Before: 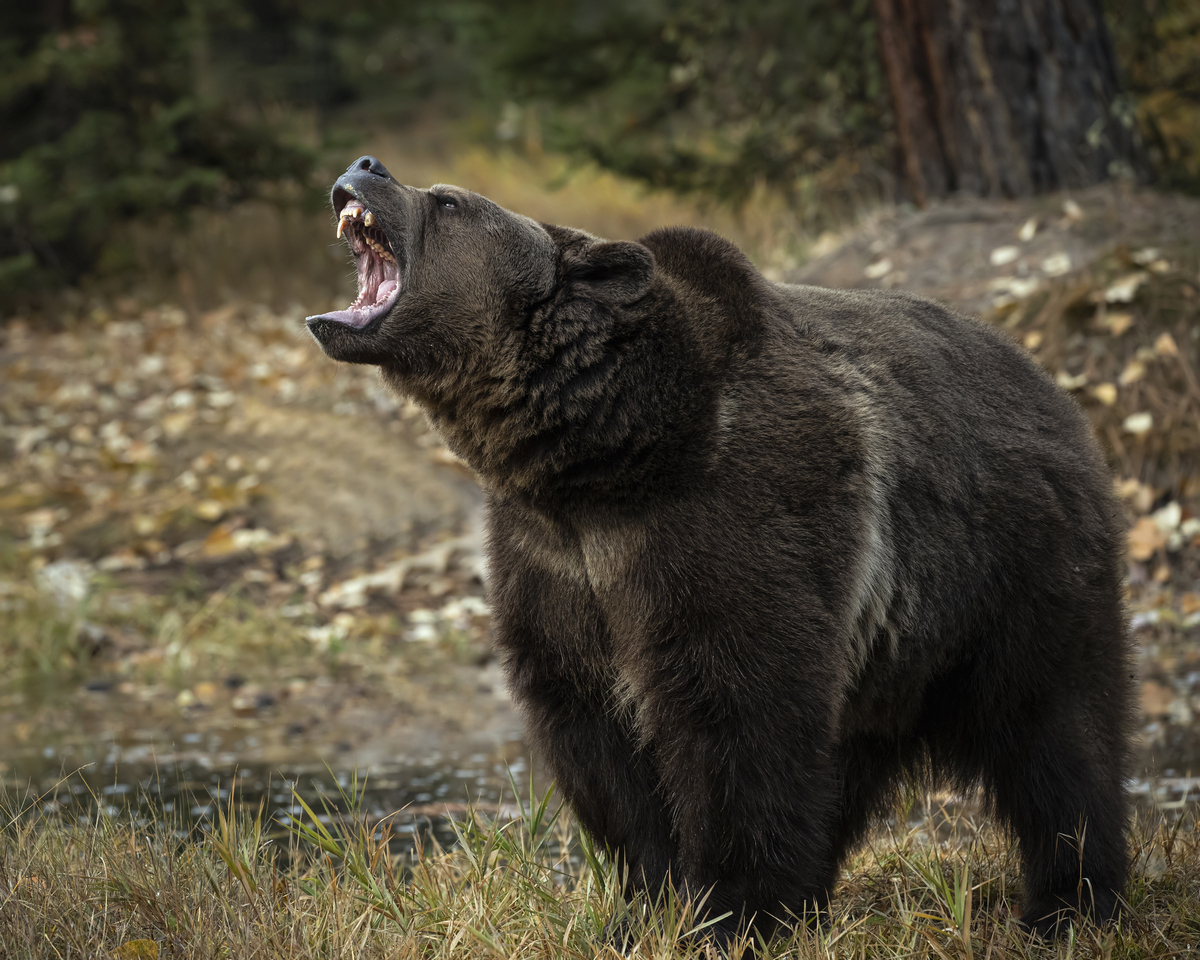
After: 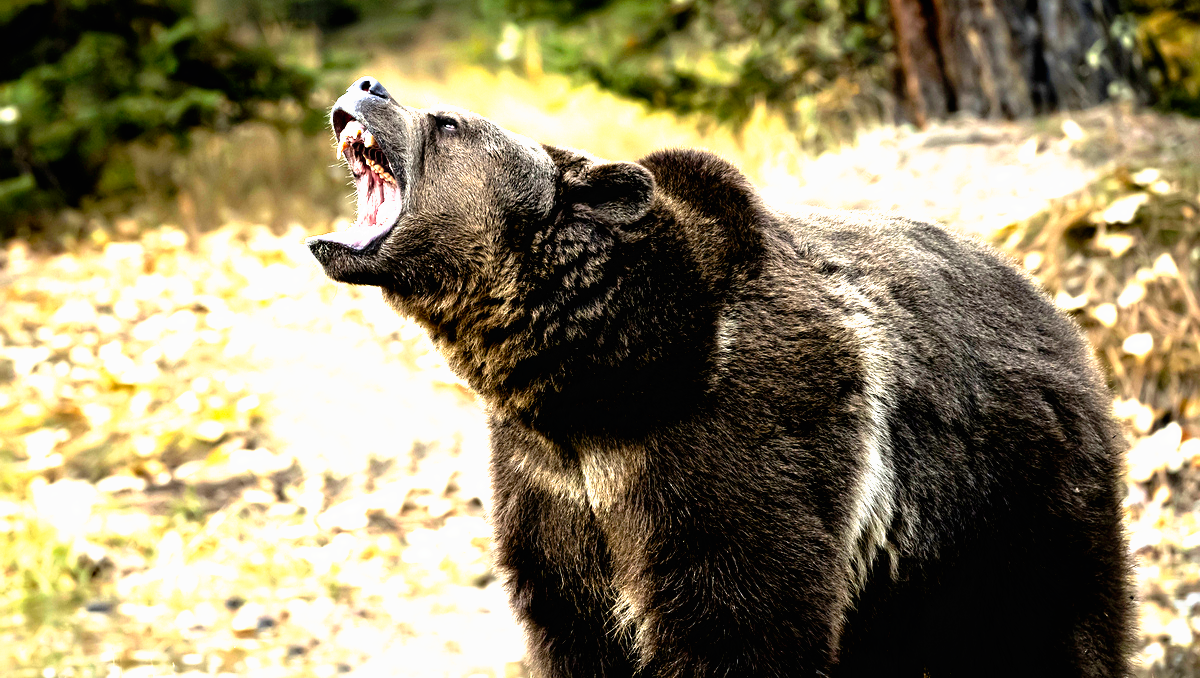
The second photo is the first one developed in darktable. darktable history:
base curve: curves: ch0 [(0, 0) (0.579, 0.807) (1, 1)], preserve colors none
tone equalizer: on, module defaults
tone curve: curves: ch0 [(0, 0) (0.003, 0.01) (0.011, 0.011) (0.025, 0.008) (0.044, 0.007) (0.069, 0.006) (0.1, 0.005) (0.136, 0.015) (0.177, 0.094) (0.224, 0.241) (0.277, 0.369) (0.335, 0.5) (0.399, 0.648) (0.468, 0.811) (0.543, 0.975) (0.623, 0.989) (0.709, 0.989) (0.801, 0.99) (0.898, 0.99) (1, 1)], preserve colors none
crop and rotate: top 8.293%, bottom 20.996%
